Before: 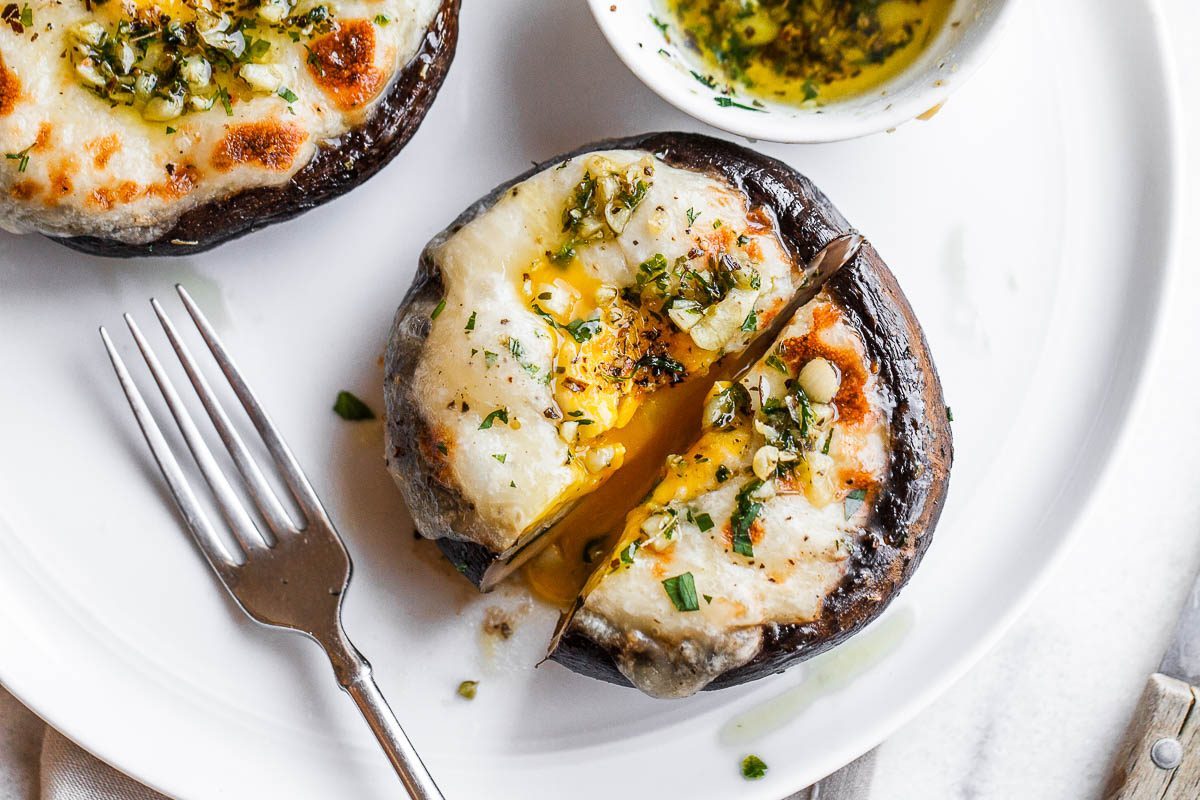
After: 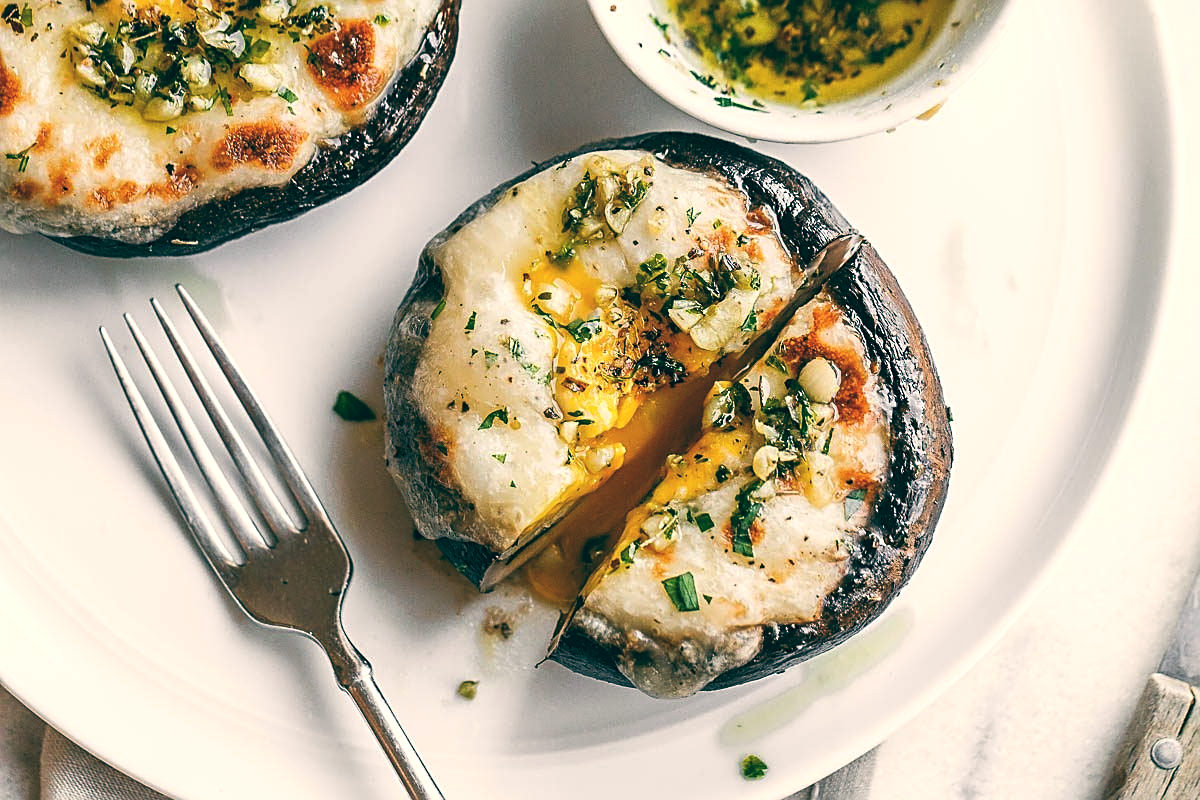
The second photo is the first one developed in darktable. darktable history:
color balance: lift [1.005, 0.99, 1.007, 1.01], gamma [1, 0.979, 1.011, 1.021], gain [0.923, 1.098, 1.025, 0.902], input saturation 90.45%, contrast 7.73%, output saturation 105.91%
sharpen: on, module defaults
